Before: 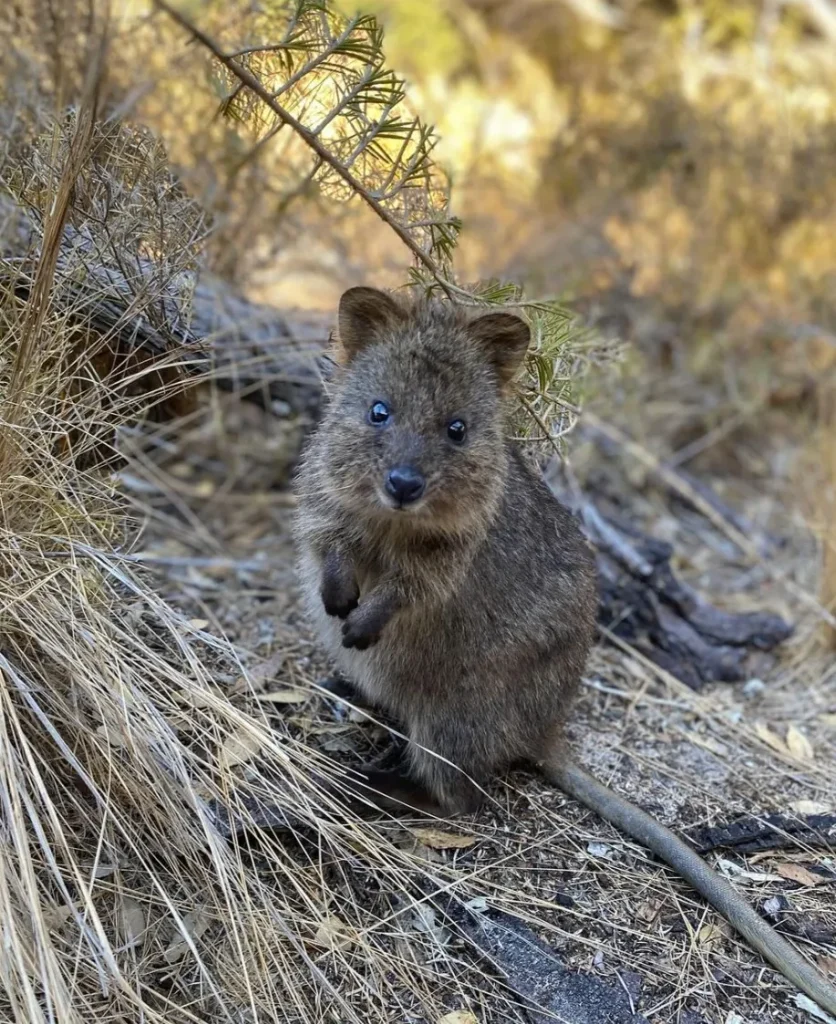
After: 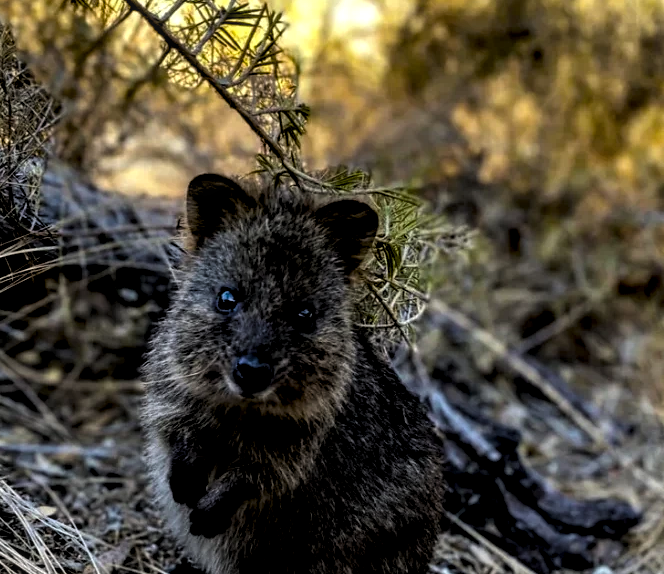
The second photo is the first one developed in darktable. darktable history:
crop: left 18.274%, top 11.089%, right 2.238%, bottom 32.793%
local contrast: on, module defaults
levels: levels [0.101, 0.578, 0.953]
contrast brightness saturation: contrast 0.075, saturation 0.016
exposure: black level correction 0.048, exposure 0.012 EV, compensate highlight preservation false
color balance rgb: perceptual saturation grading › global saturation 0.871%, global vibrance 31.655%
